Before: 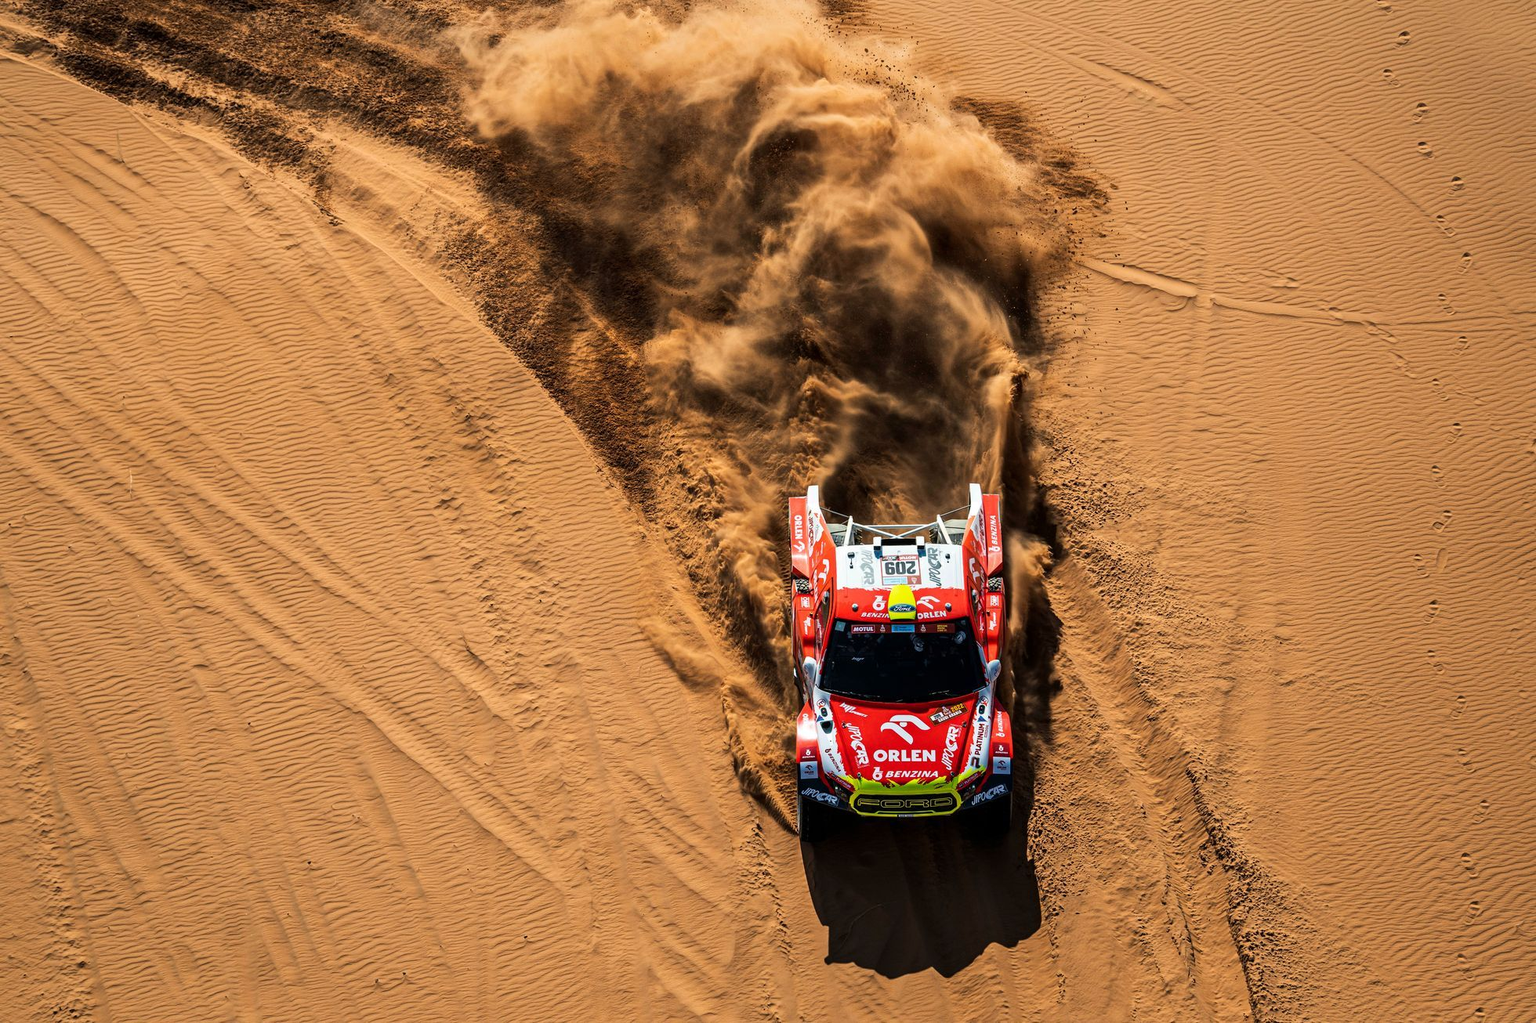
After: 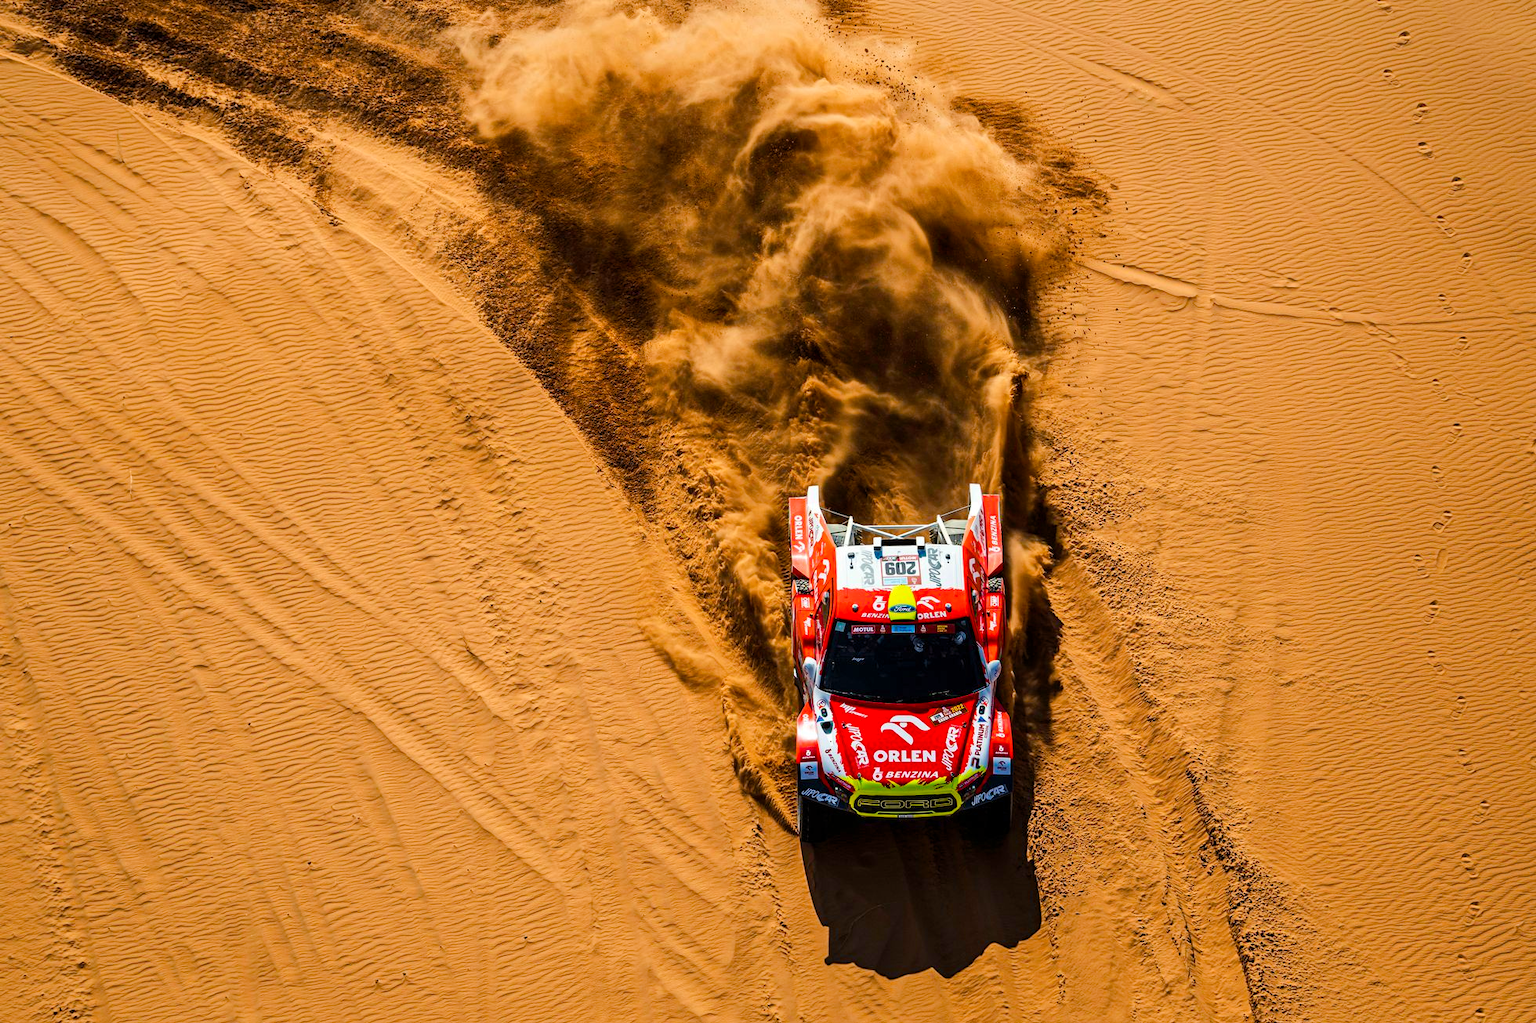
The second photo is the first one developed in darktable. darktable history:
color balance rgb: power › chroma 0.327%, power › hue 22.64°, perceptual saturation grading › global saturation 27.524%, perceptual saturation grading › highlights -25.242%, perceptual saturation grading › shadows 23.976%, perceptual brilliance grading › mid-tones 9.222%, perceptual brilliance grading › shadows 14.689%, global vibrance 14.327%
